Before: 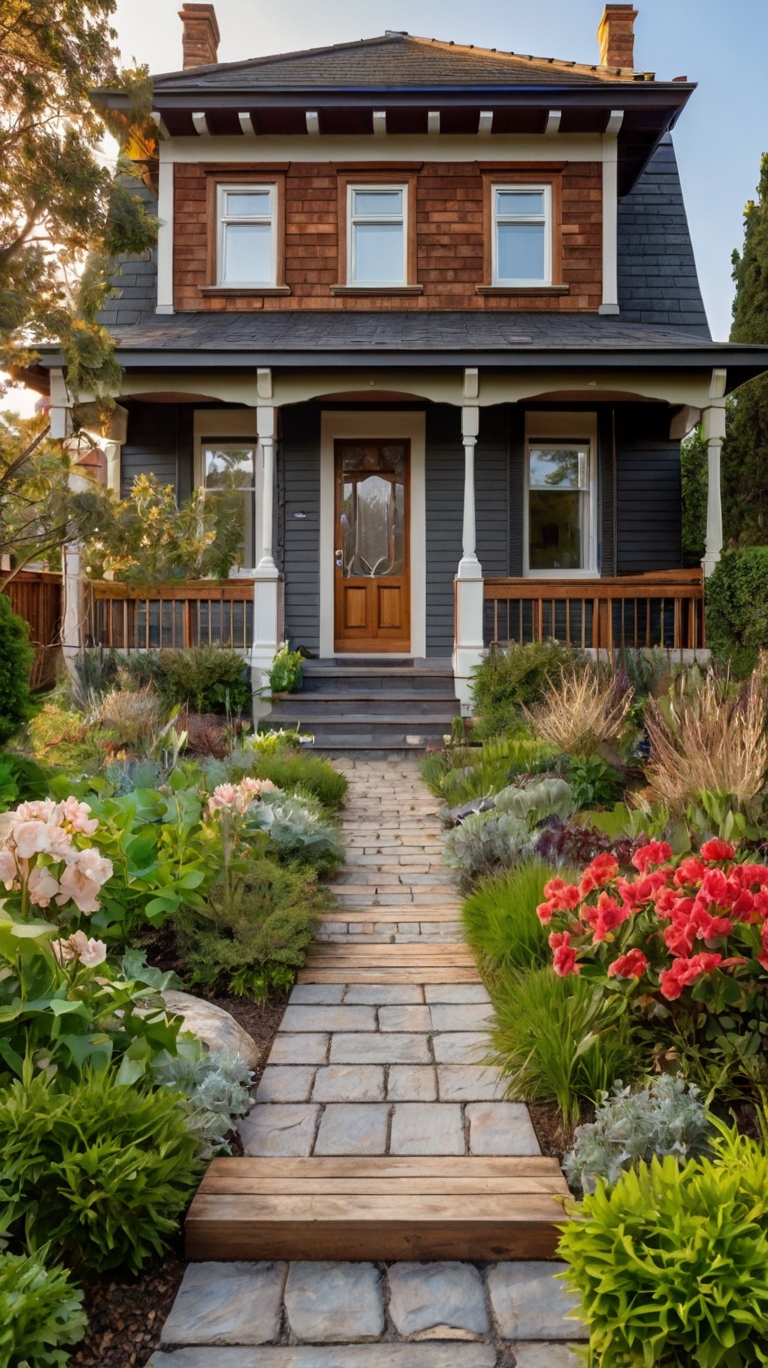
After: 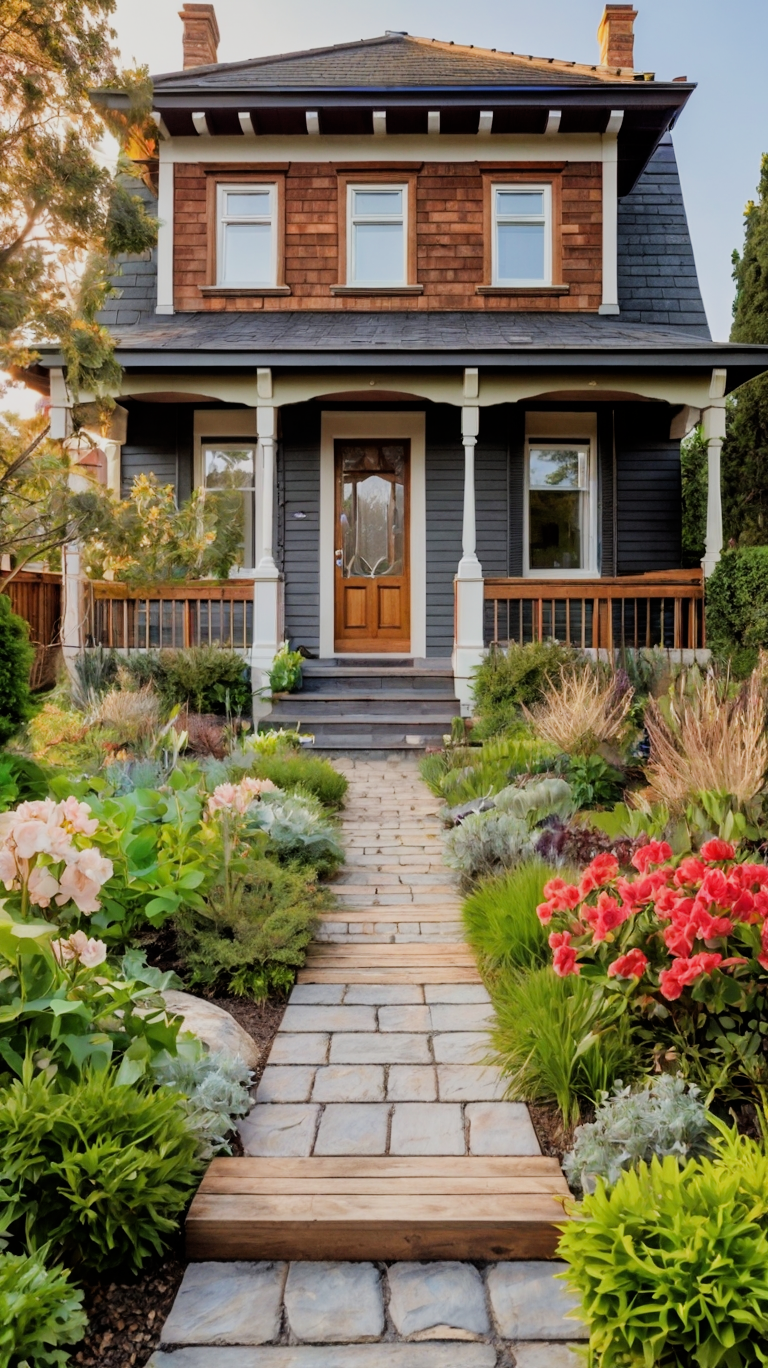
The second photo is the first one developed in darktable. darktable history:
filmic rgb: black relative exposure -7.15 EV, white relative exposure 5.36 EV, hardness 3.02
exposure: black level correction 0, exposure 0.68 EV, compensate exposure bias true, compensate highlight preservation false
